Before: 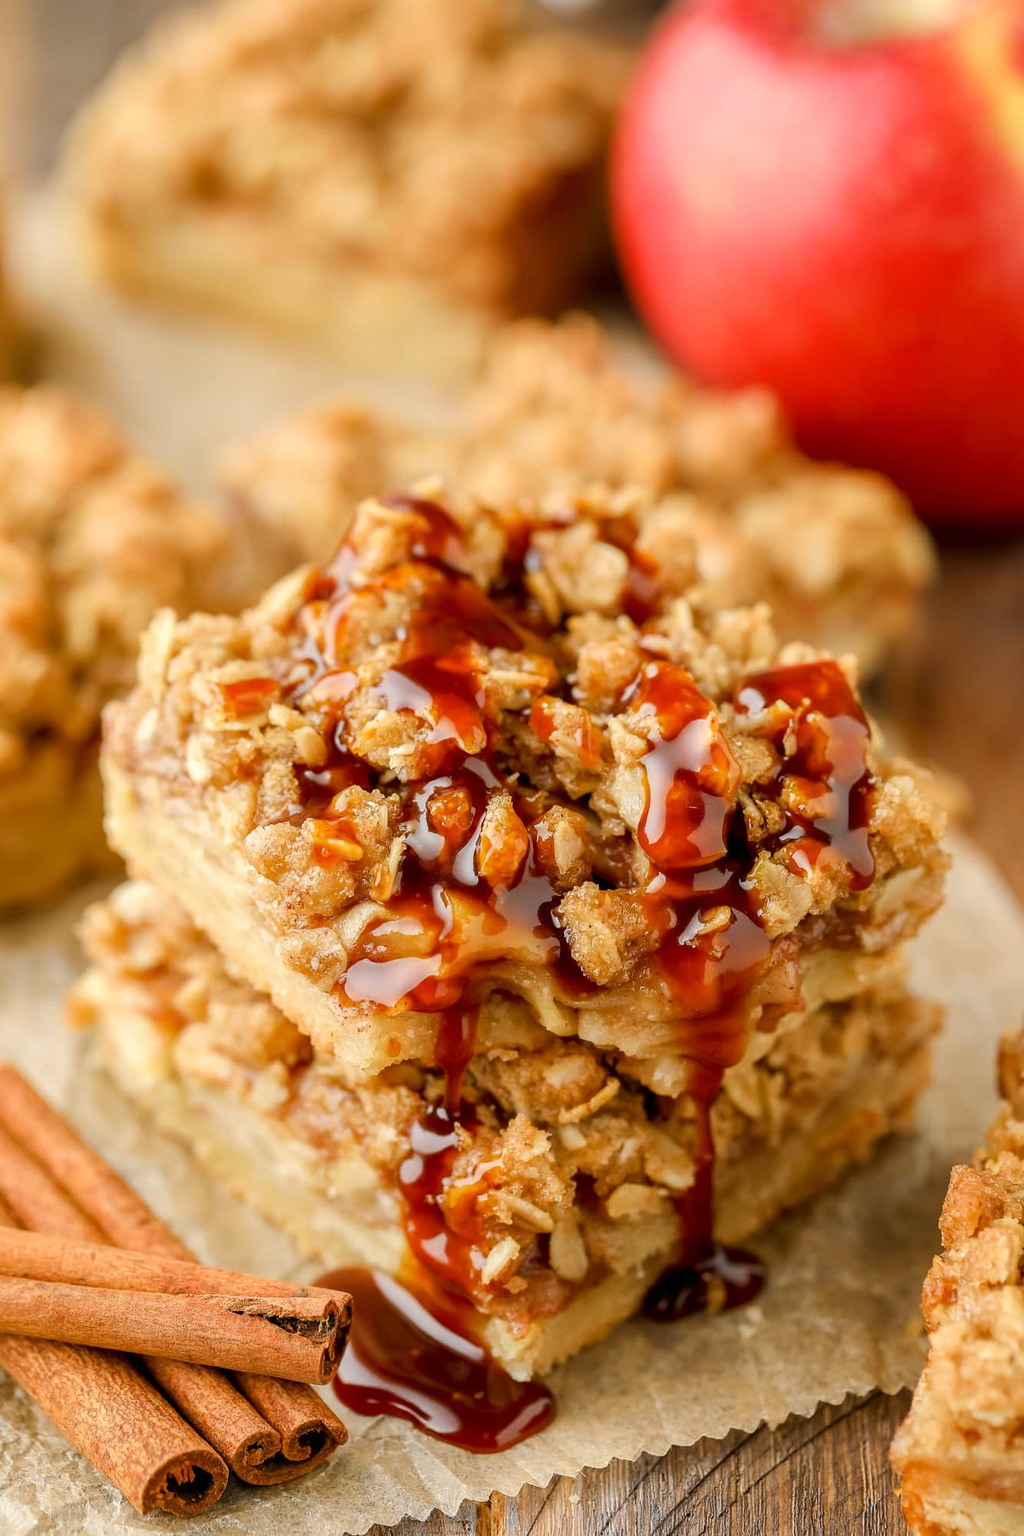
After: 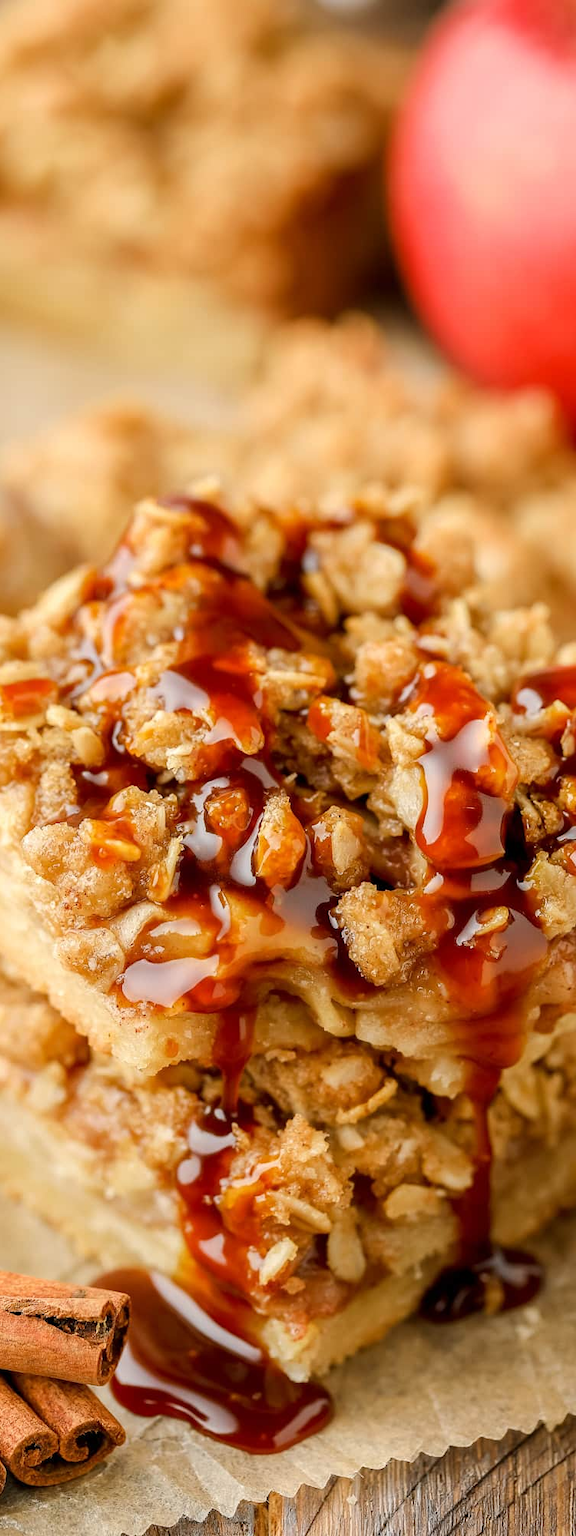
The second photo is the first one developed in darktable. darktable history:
crop: left 21.751%, right 22.014%, bottom 0.012%
